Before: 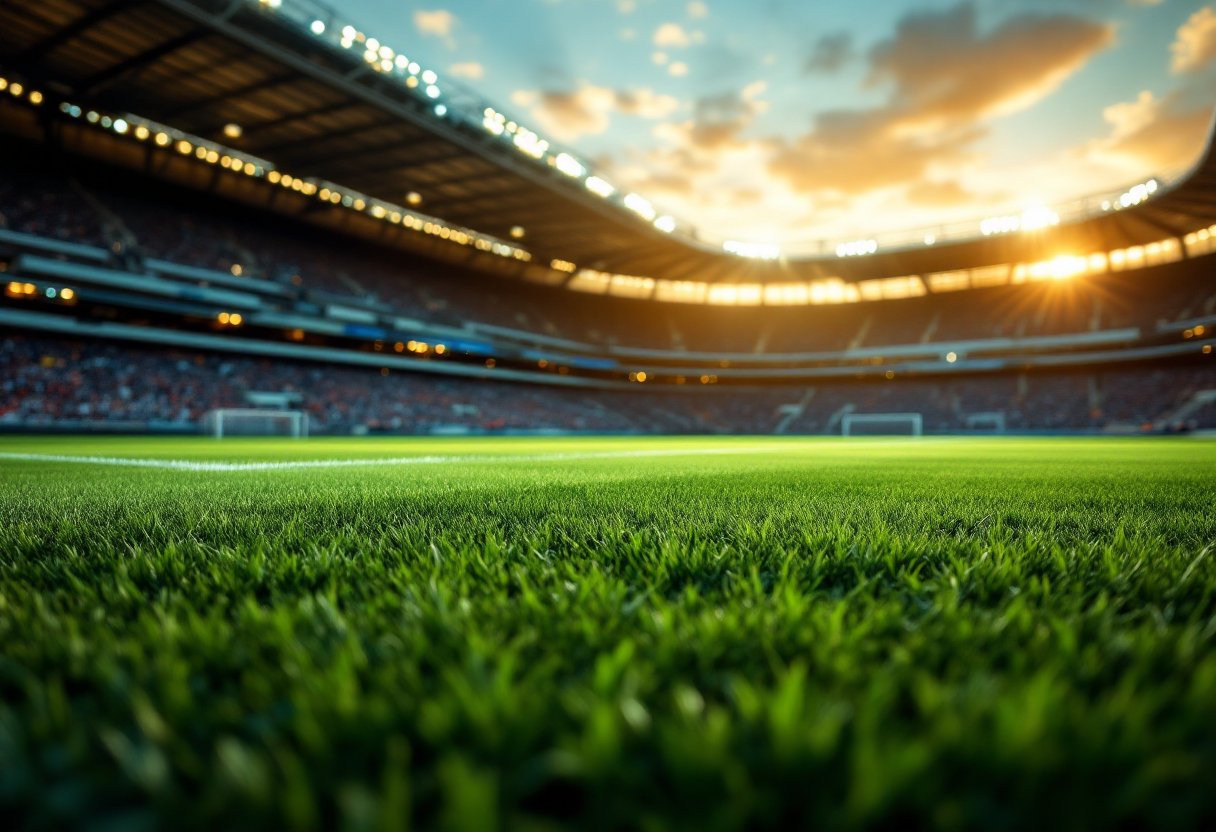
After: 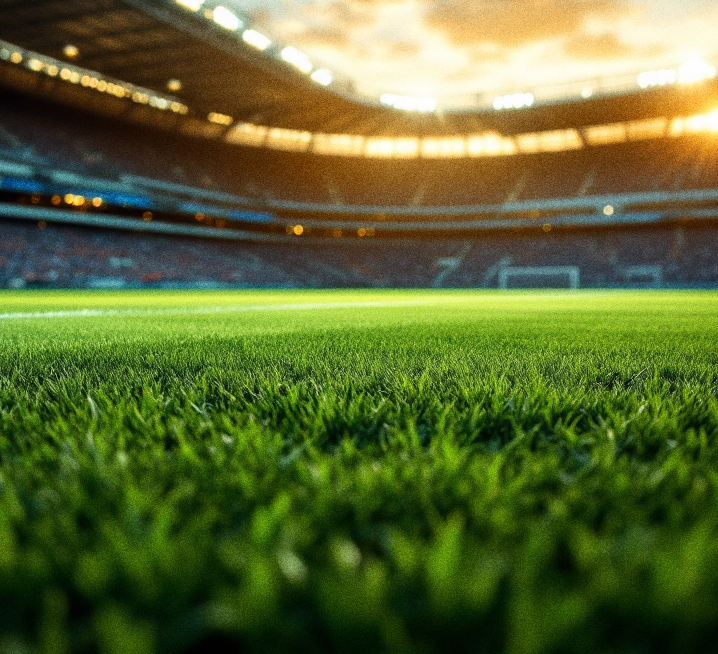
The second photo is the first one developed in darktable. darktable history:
crop and rotate: left 28.256%, top 17.734%, right 12.656%, bottom 3.573%
grain: coarseness 0.09 ISO, strength 40%
